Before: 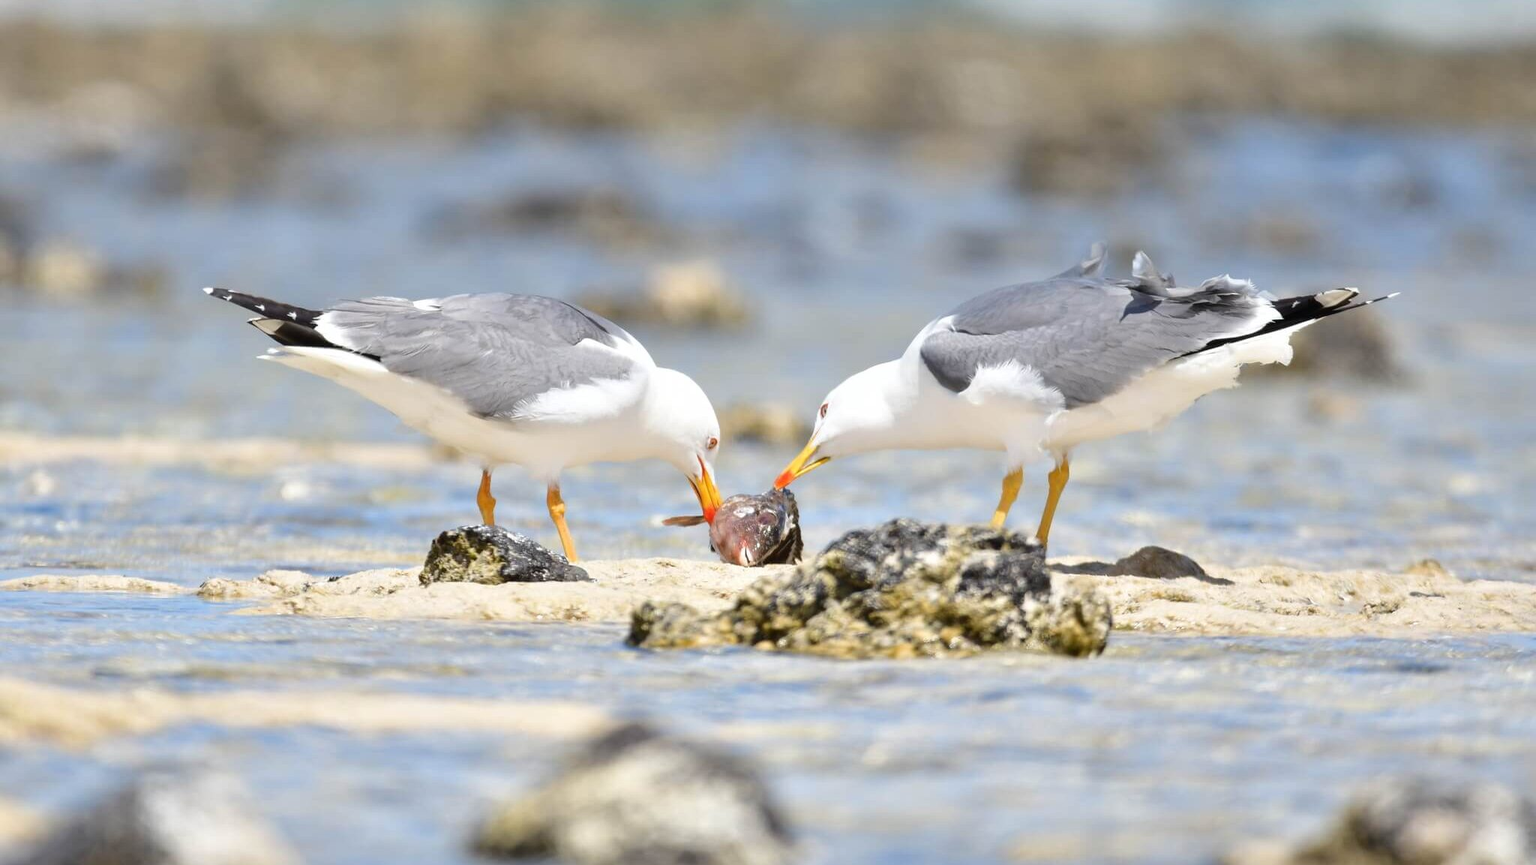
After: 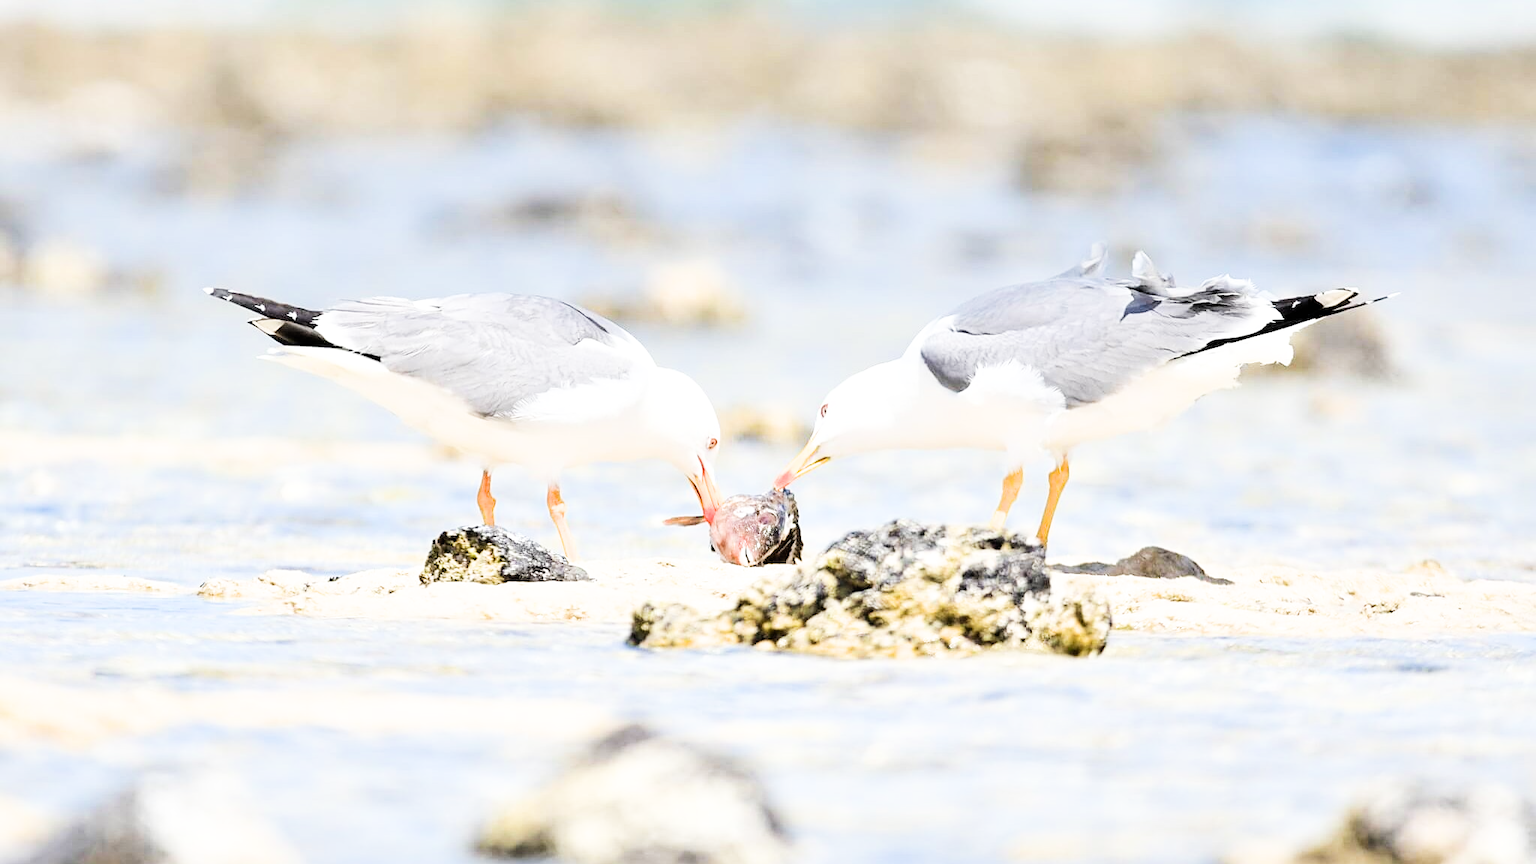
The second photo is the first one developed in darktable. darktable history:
sharpen: on, module defaults
white balance: emerald 1
filmic rgb: black relative exposure -5 EV, hardness 2.88, contrast 1.3, highlights saturation mix -30%
exposure: black level correction 0, exposure 1.625 EV, compensate exposure bias true, compensate highlight preservation false
